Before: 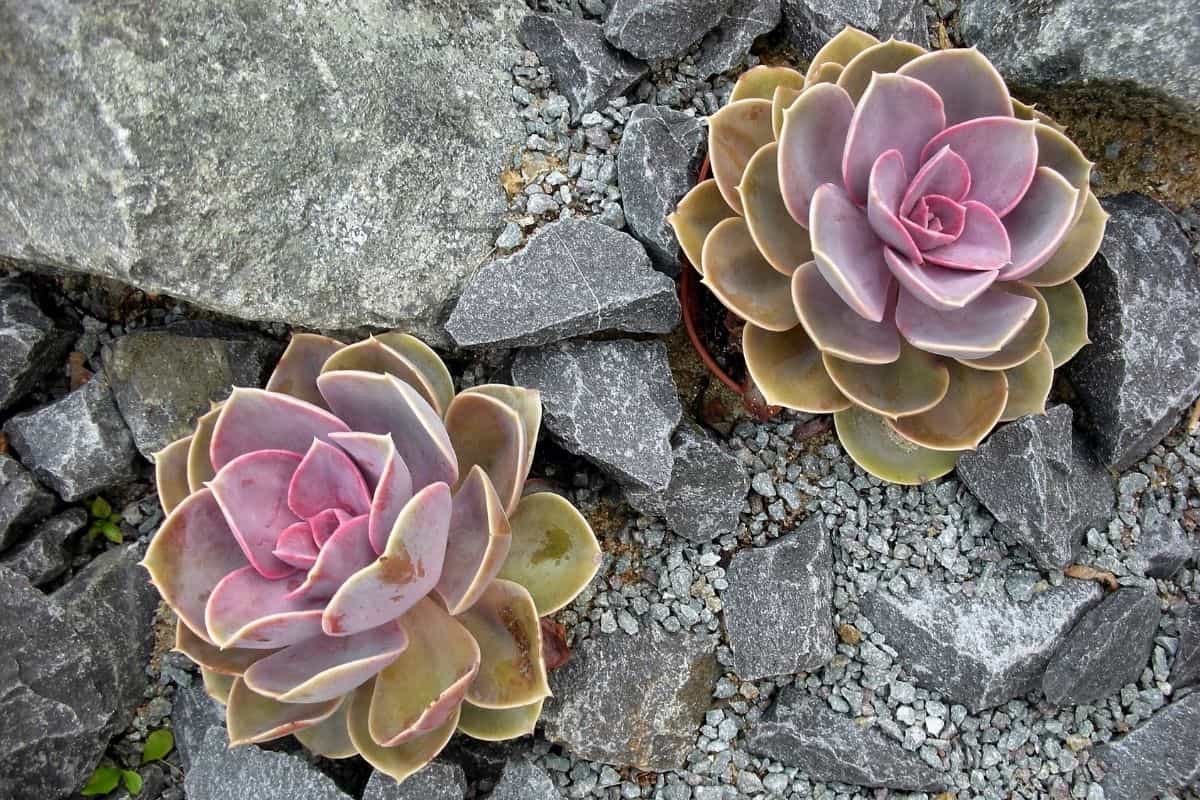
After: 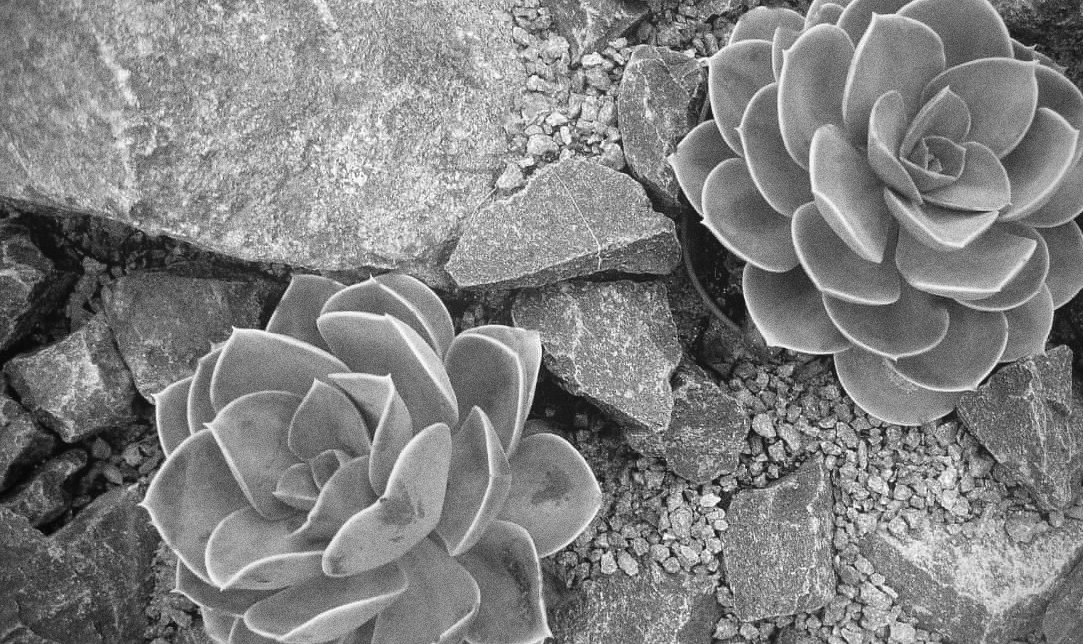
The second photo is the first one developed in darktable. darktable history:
crop: top 7.49%, right 9.717%, bottom 11.943%
grain: coarseness 0.09 ISO, strength 40%
bloom: on, module defaults
vignetting: on, module defaults
monochrome: a -11.7, b 1.62, size 0.5, highlights 0.38
rgb levels: preserve colors max RGB
exposure: compensate highlight preservation false
